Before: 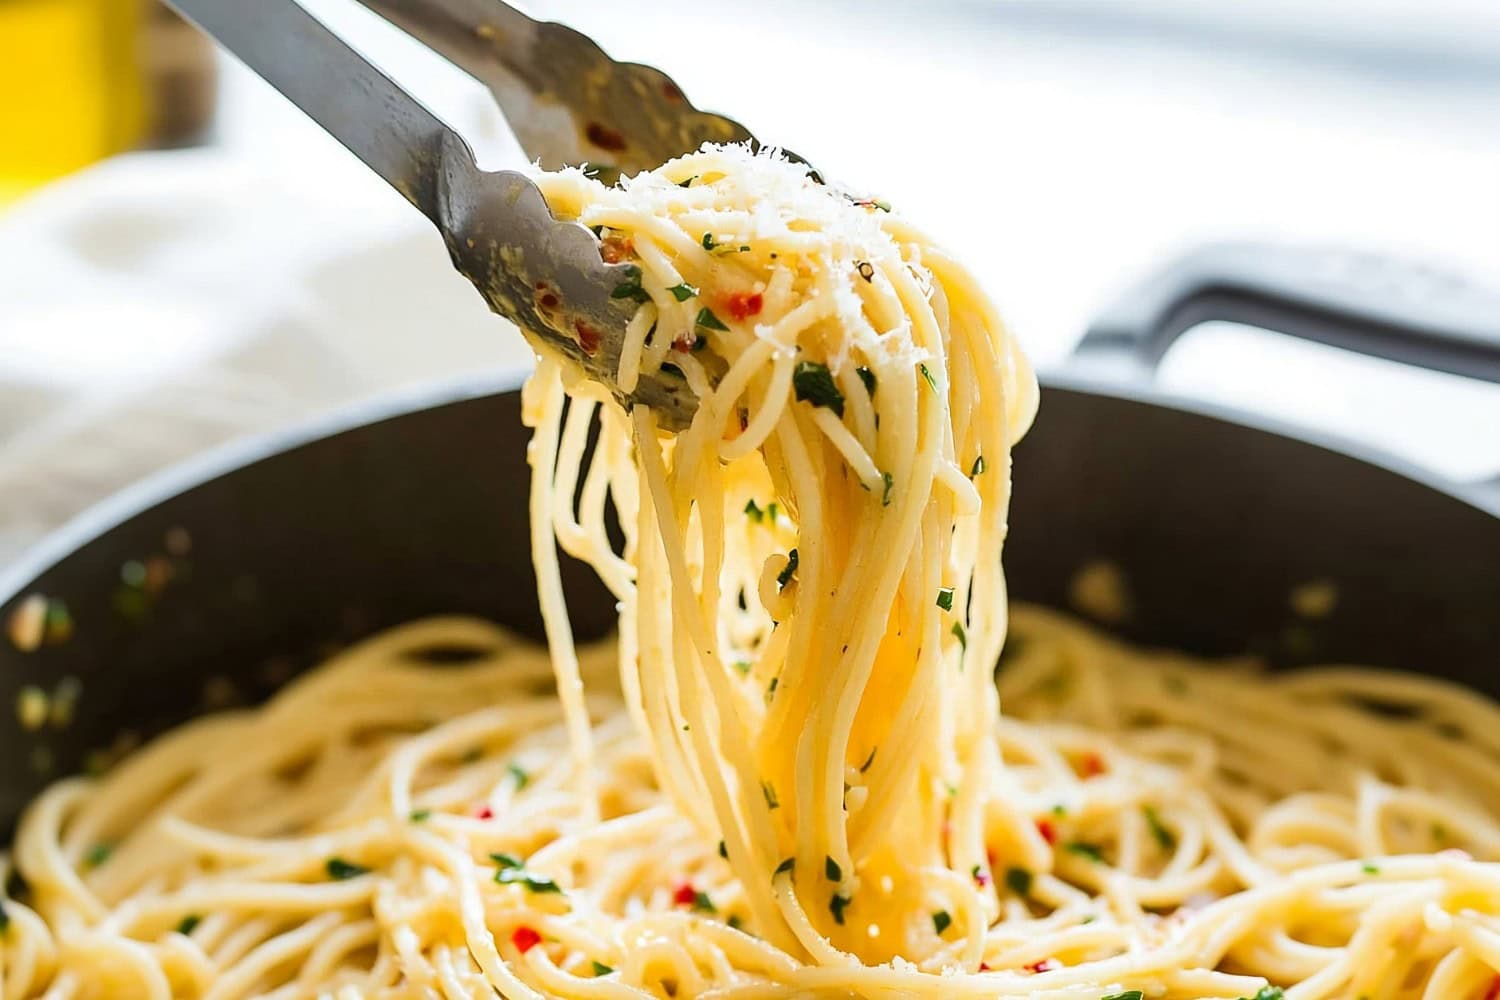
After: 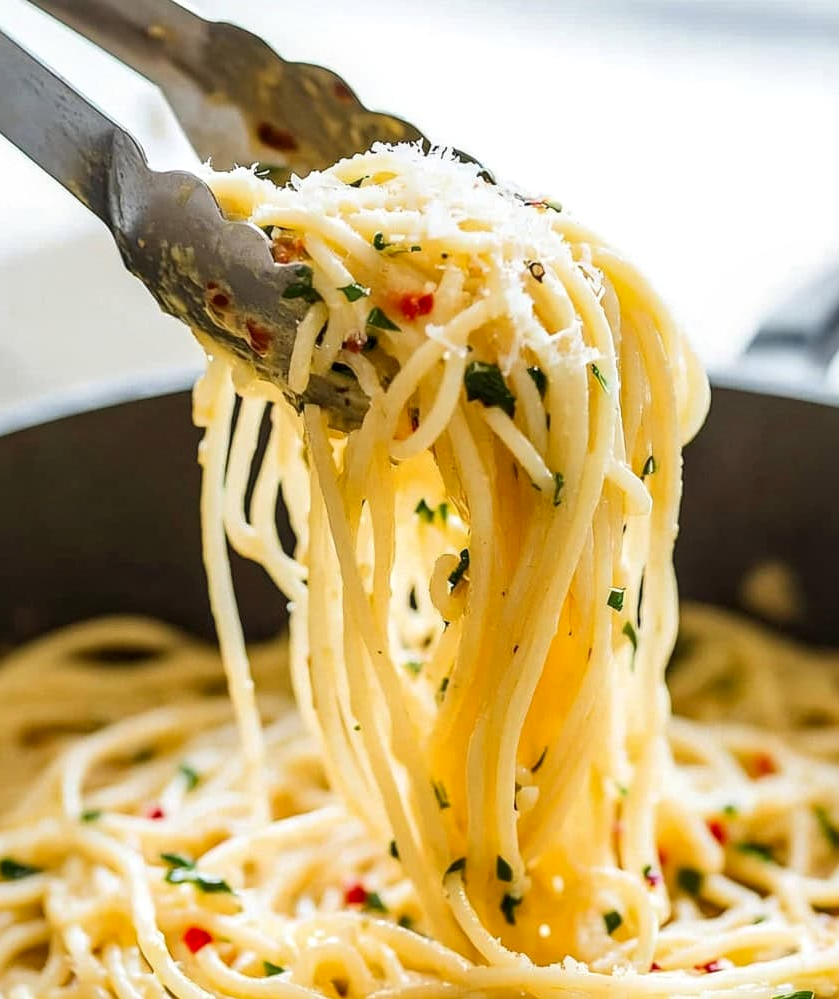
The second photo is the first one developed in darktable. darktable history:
local contrast: on, module defaults
crop: left 21.948%, right 22.07%, bottom 0.006%
